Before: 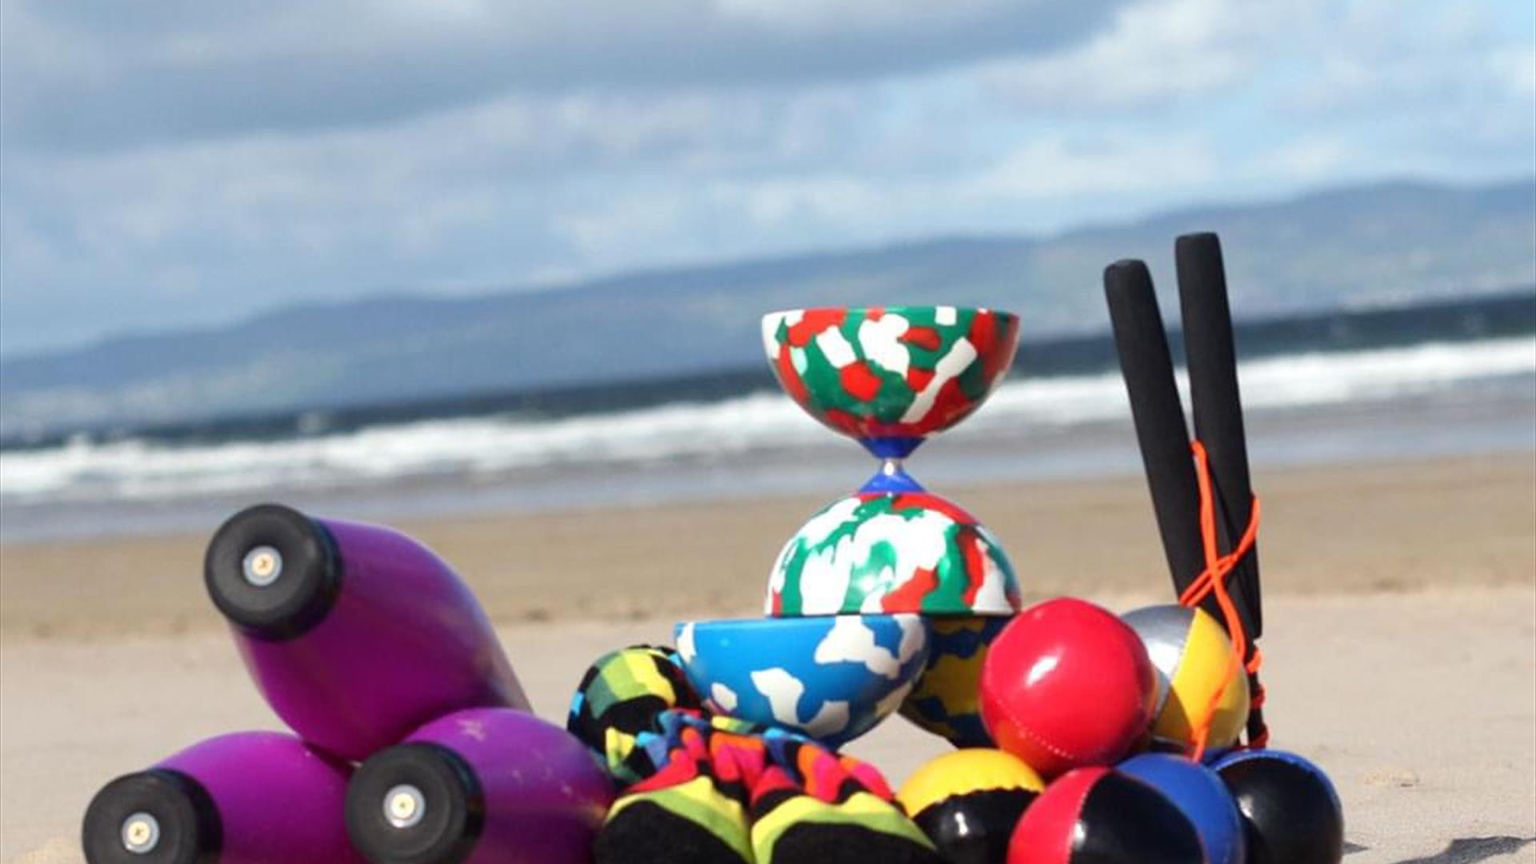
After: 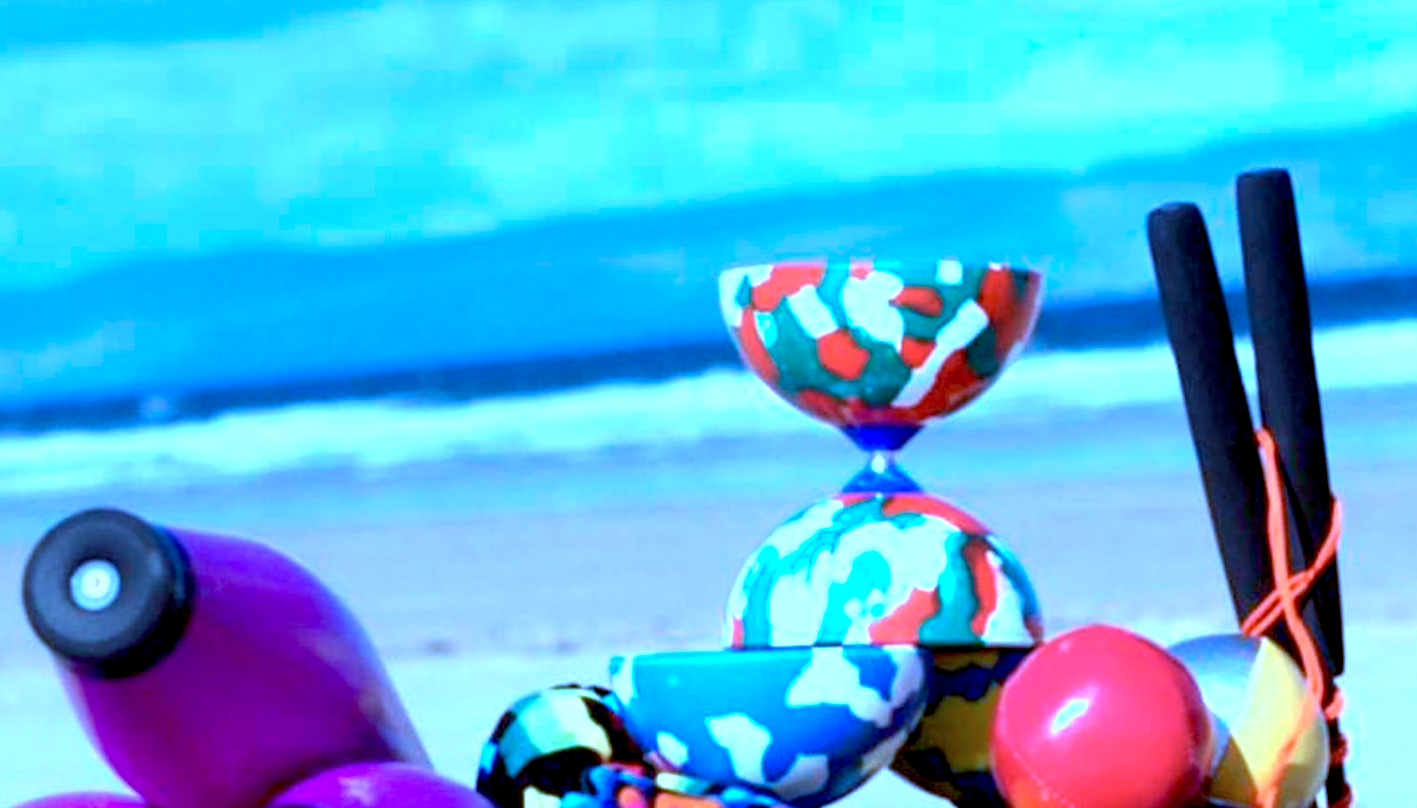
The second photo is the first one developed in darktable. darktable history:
color calibration: illuminant as shot in camera, x 0.462, y 0.419, temperature 2697.55 K
exposure: black level correction 0.012, exposure 0.694 EV, compensate highlight preservation false
crop and rotate: left 12.18%, top 11.355%, right 14.001%, bottom 13.785%
